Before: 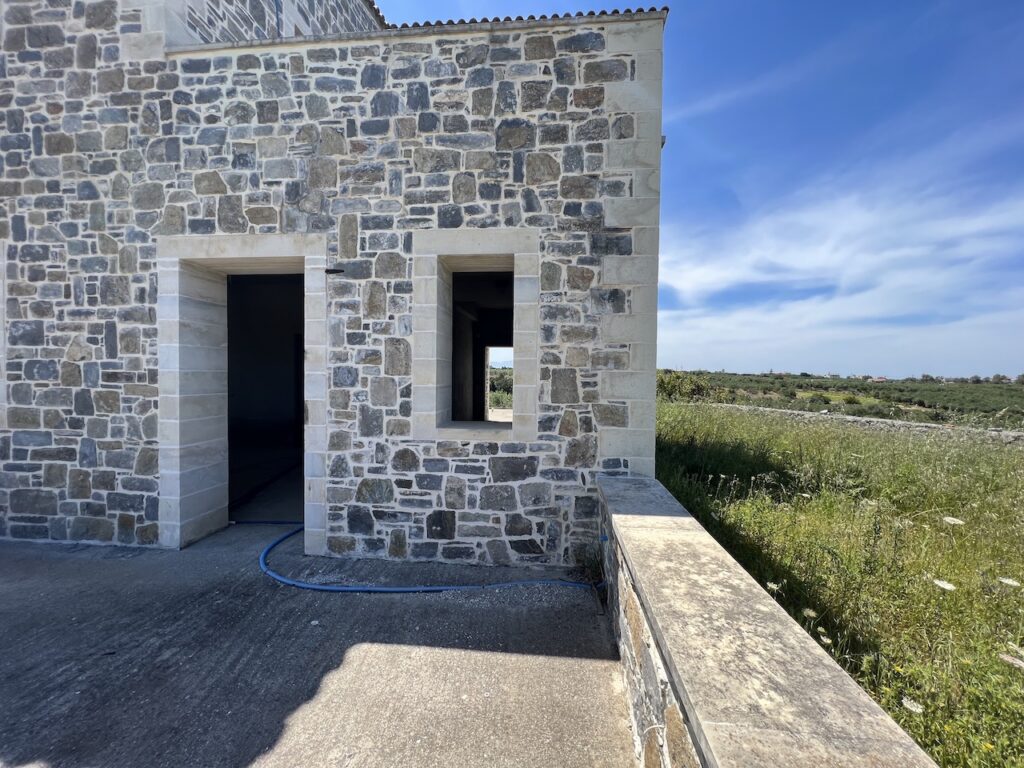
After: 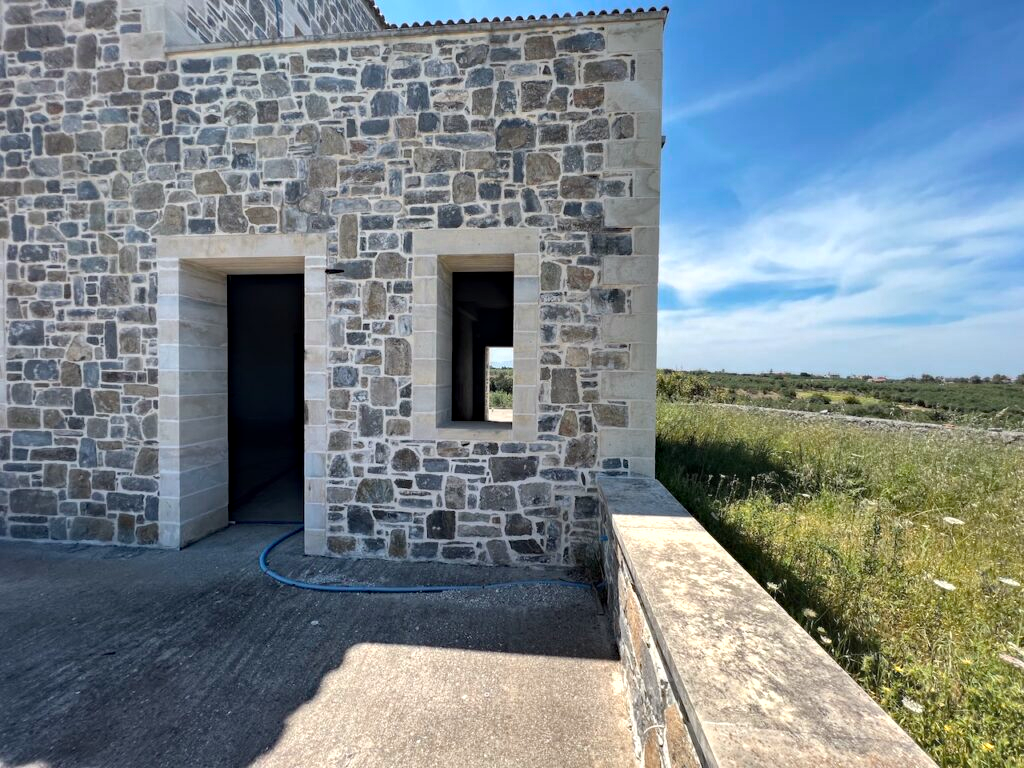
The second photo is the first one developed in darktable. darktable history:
haze removal: compatibility mode true, adaptive false
color zones: curves: ch0 [(0.018, 0.548) (0.224, 0.64) (0.425, 0.447) (0.675, 0.575) (0.732, 0.579)]; ch1 [(0.066, 0.487) (0.25, 0.5) (0.404, 0.43) (0.75, 0.421) (0.956, 0.421)]; ch2 [(0.044, 0.561) (0.215, 0.465) (0.399, 0.544) (0.465, 0.548) (0.614, 0.447) (0.724, 0.43) (0.882, 0.623) (0.956, 0.632)]
